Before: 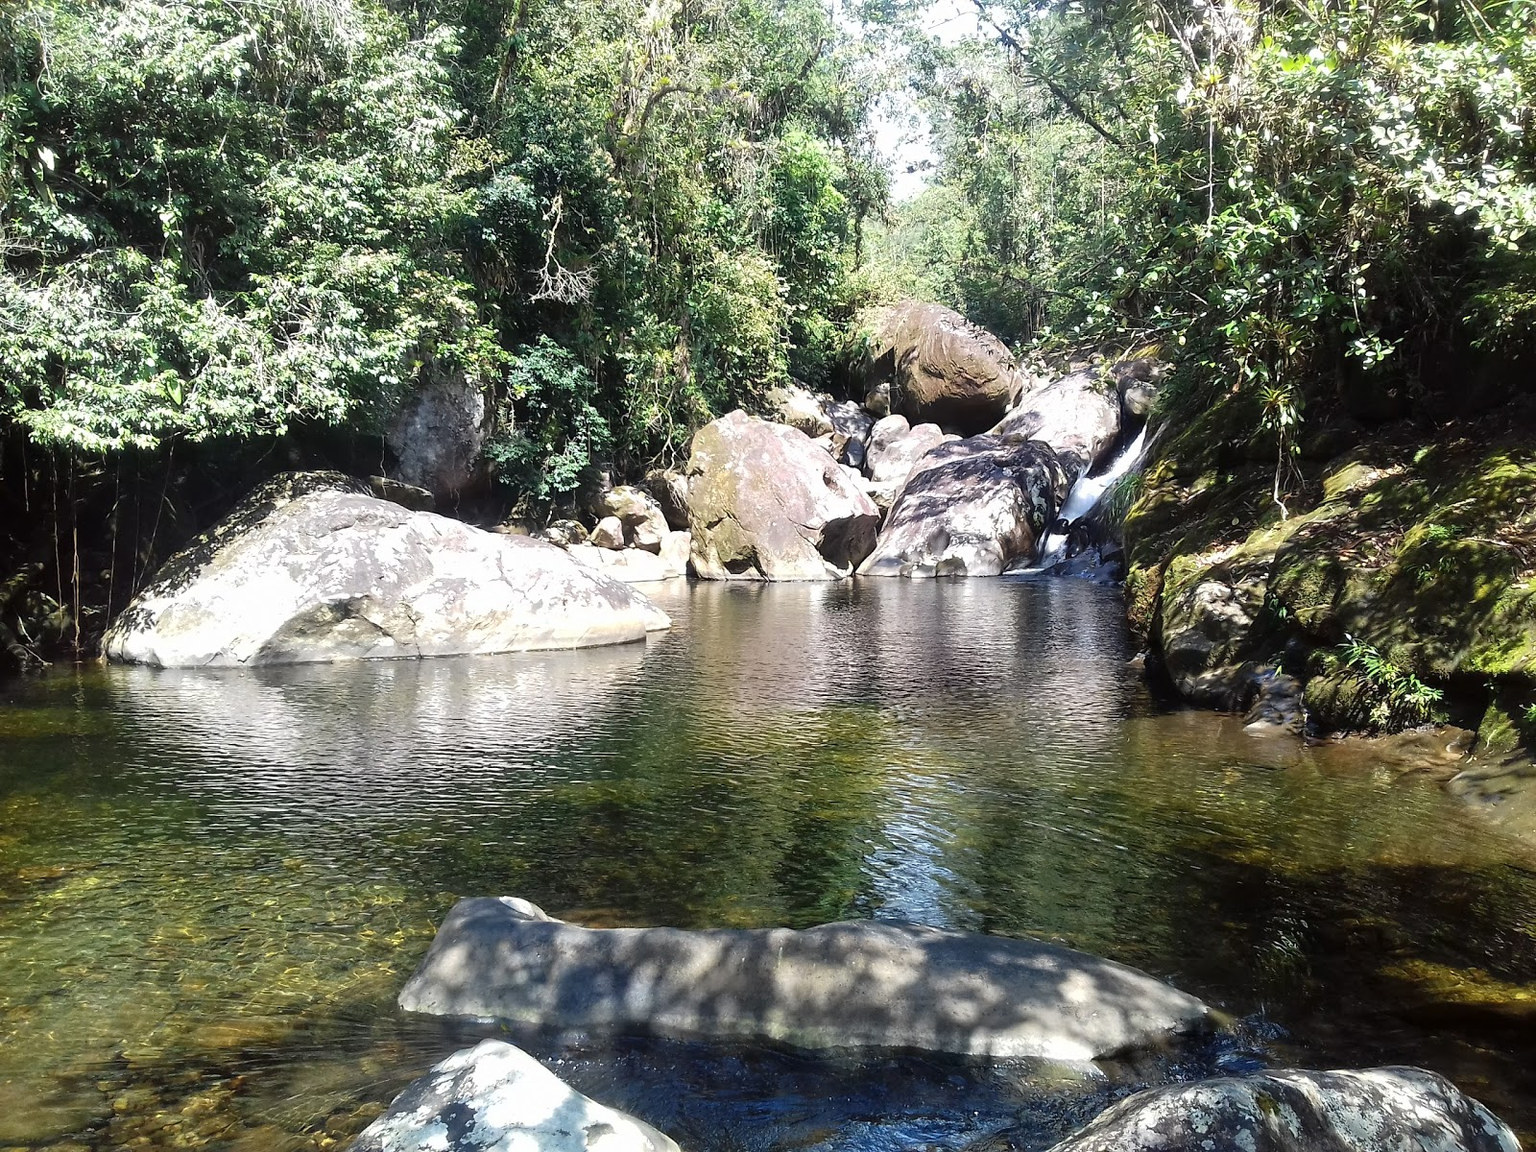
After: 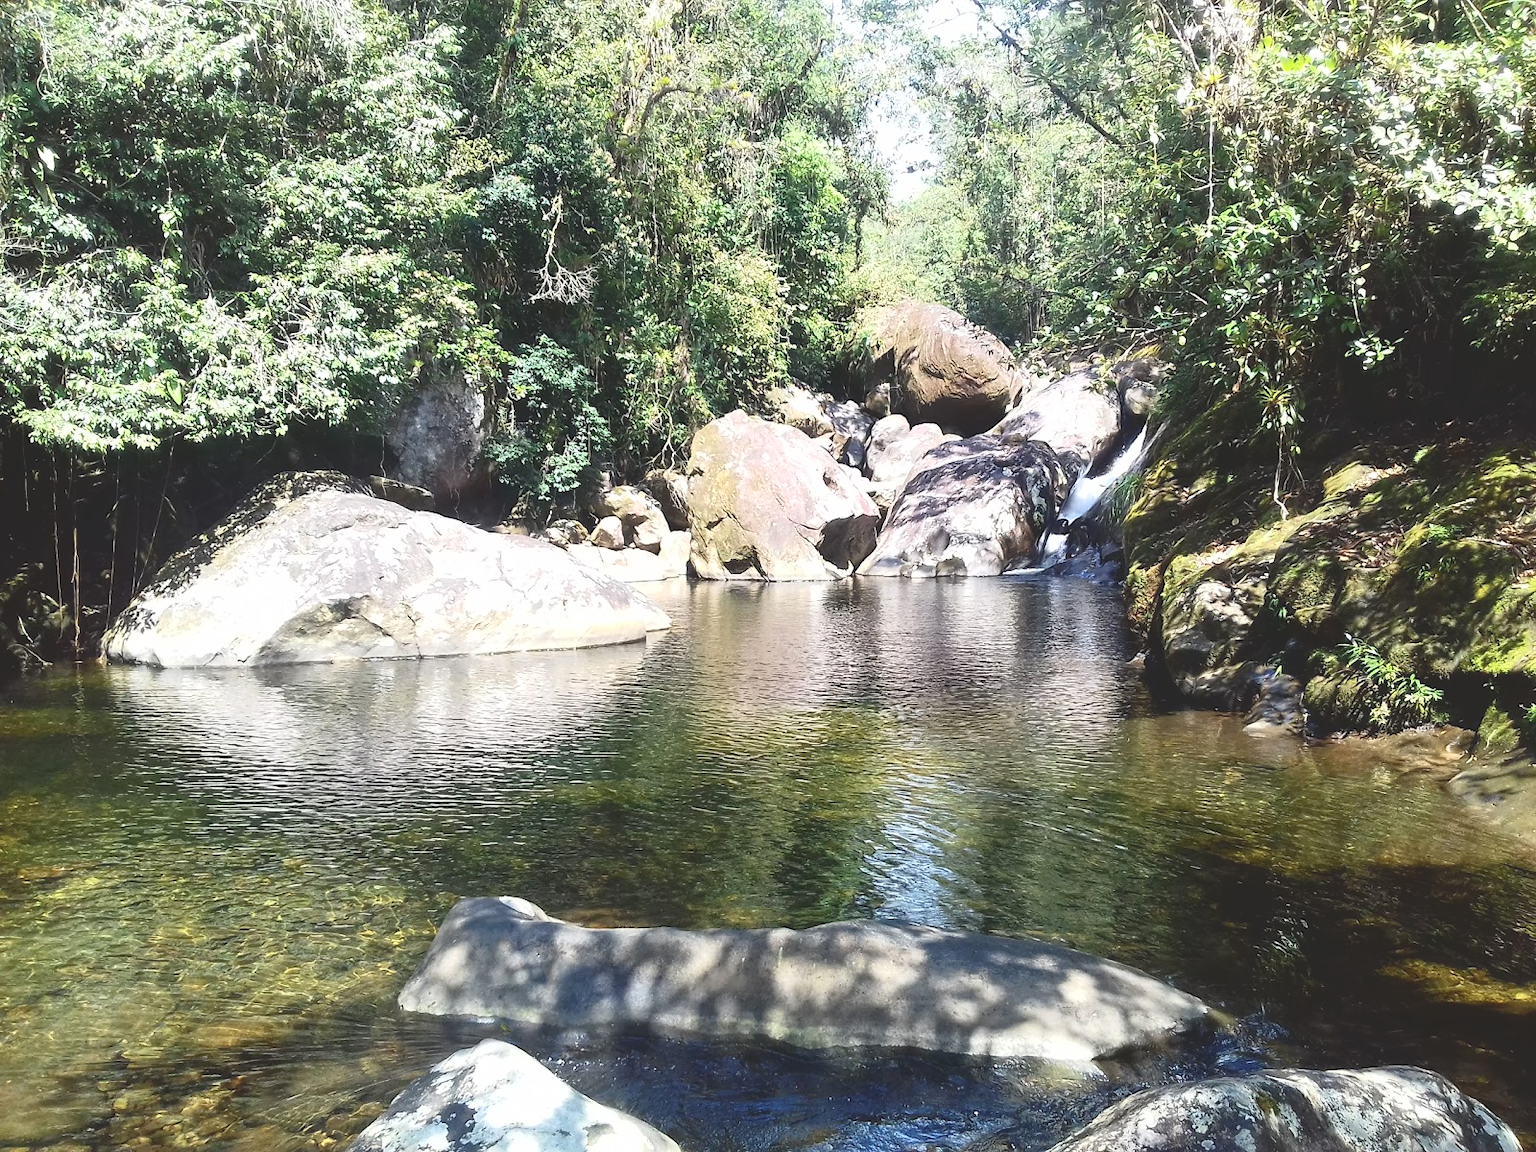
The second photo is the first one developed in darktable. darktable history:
tone curve: curves: ch0 [(0, 0) (0.003, 0.156) (0.011, 0.156) (0.025, 0.161) (0.044, 0.164) (0.069, 0.178) (0.1, 0.201) (0.136, 0.229) (0.177, 0.263) (0.224, 0.301) (0.277, 0.355) (0.335, 0.415) (0.399, 0.48) (0.468, 0.561) (0.543, 0.647) (0.623, 0.735) (0.709, 0.819) (0.801, 0.893) (0.898, 0.953) (1, 1)], color space Lab, independent channels, preserve colors none
